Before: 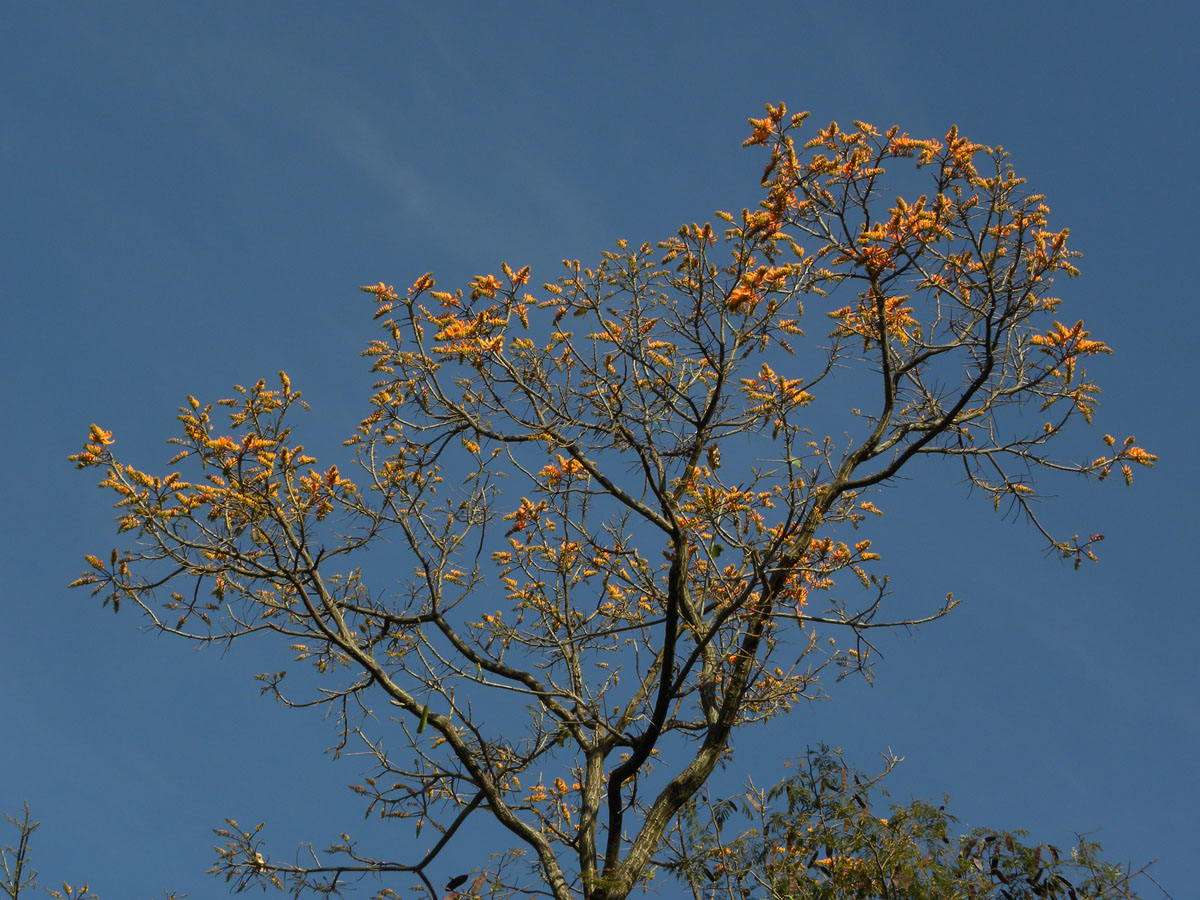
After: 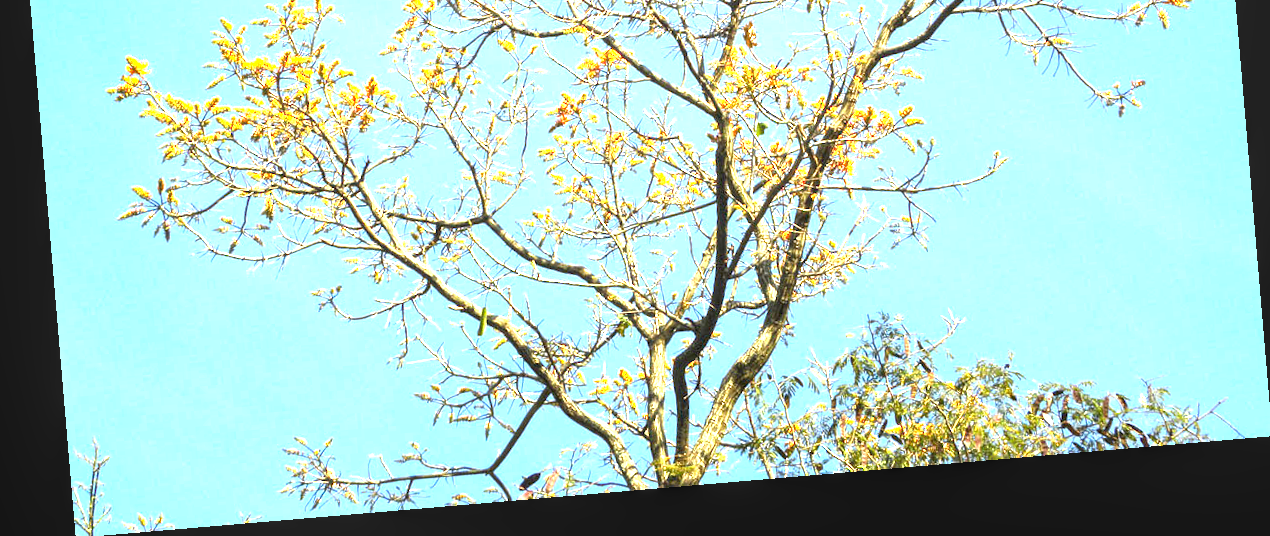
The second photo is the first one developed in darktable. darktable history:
local contrast: on, module defaults
crop and rotate: top 46.237%
exposure: exposure 2 EV, compensate exposure bias true, compensate highlight preservation false
rotate and perspective: rotation -4.86°, automatic cropping off
